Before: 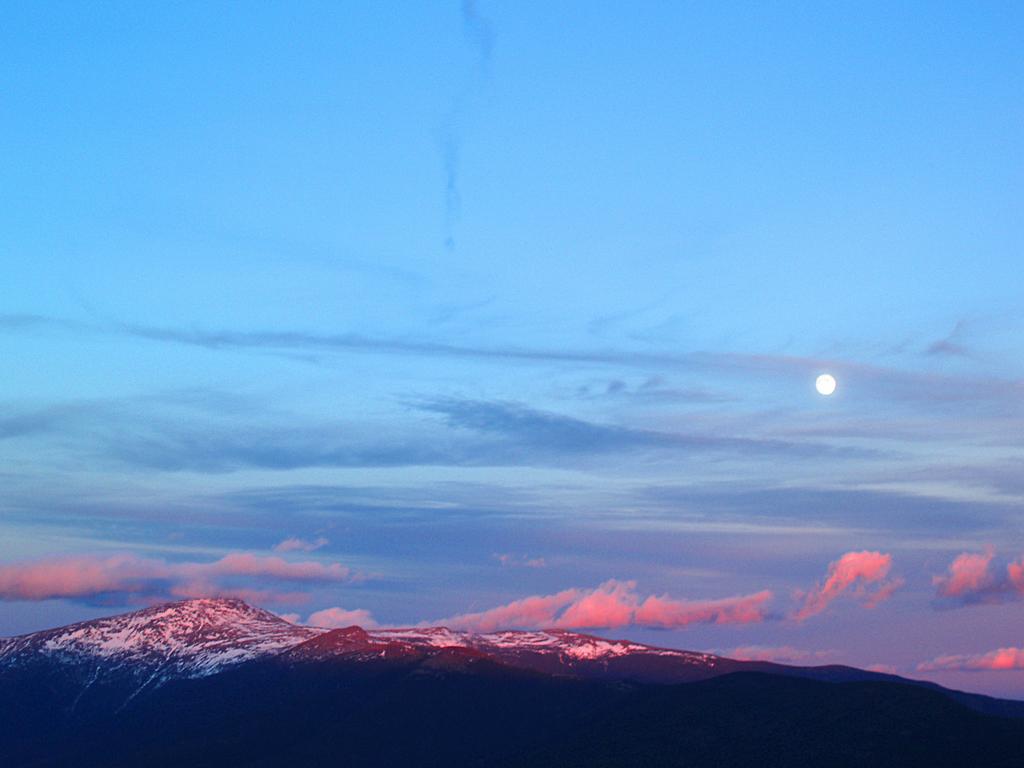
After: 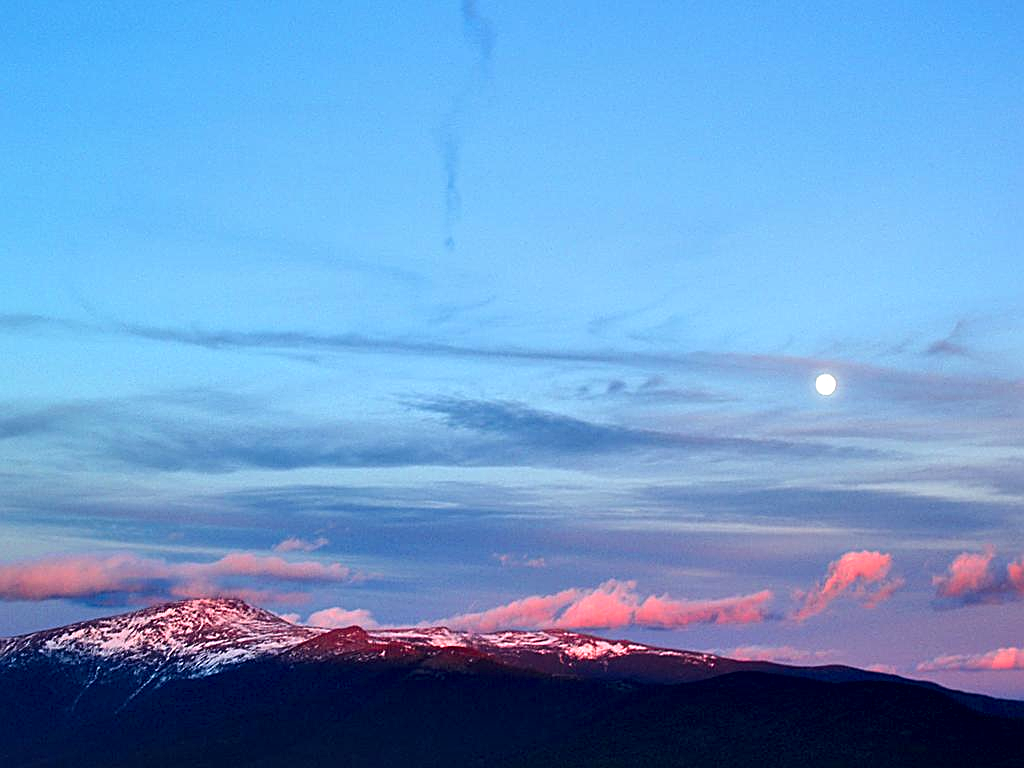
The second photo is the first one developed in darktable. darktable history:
contrast equalizer: octaves 7, y [[0.6 ×6], [0.55 ×6], [0 ×6], [0 ×6], [0 ×6]]
sharpen: on, module defaults
